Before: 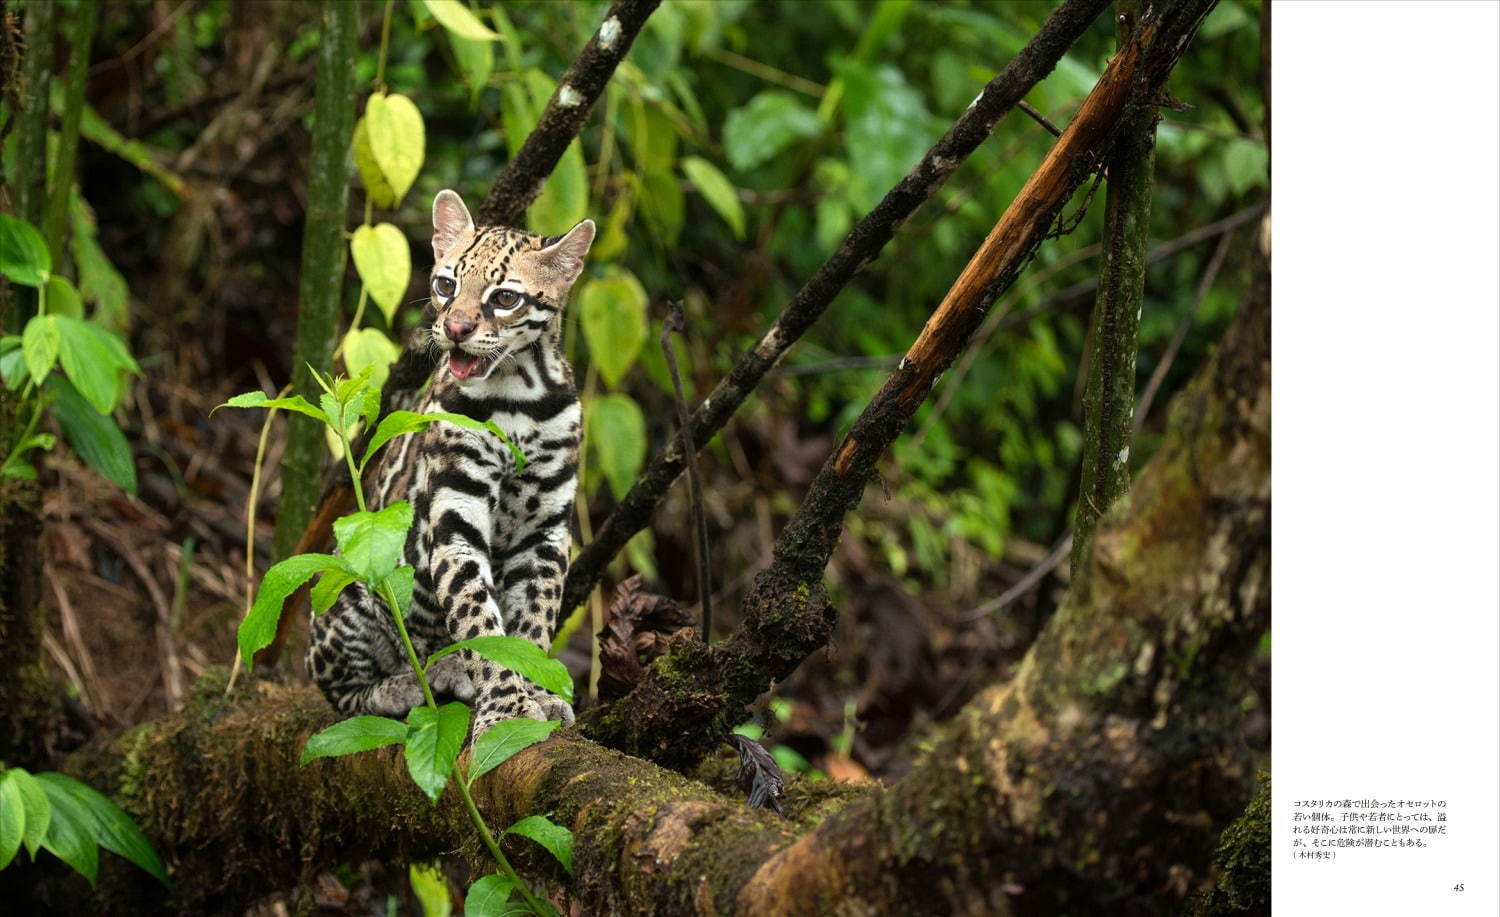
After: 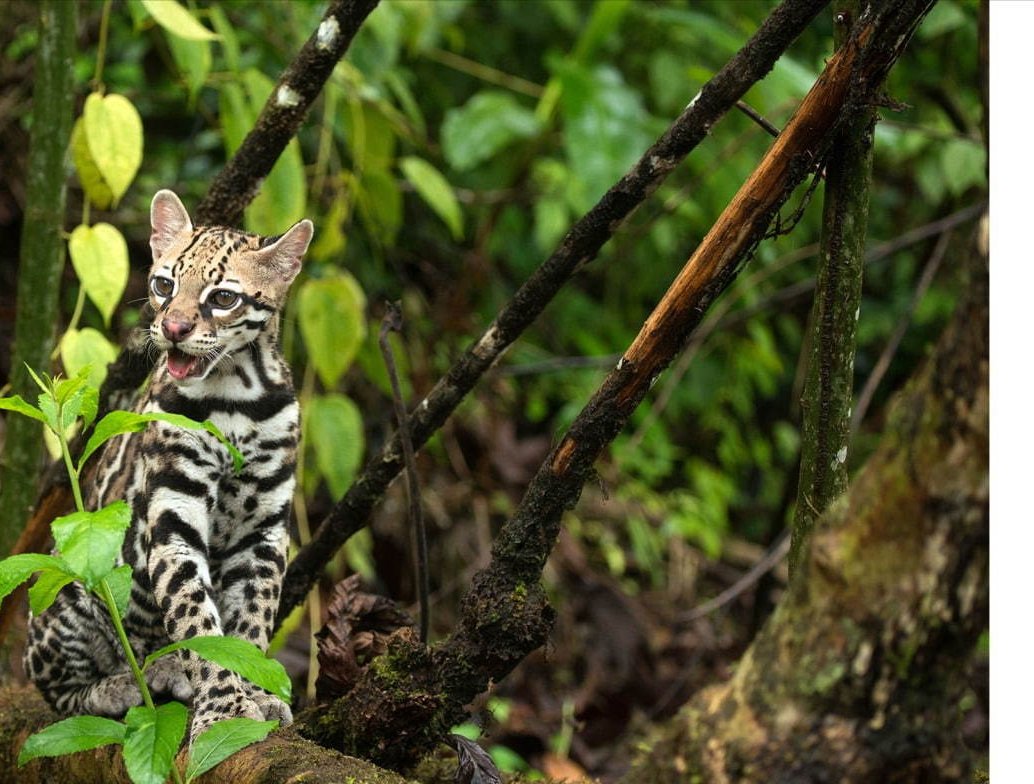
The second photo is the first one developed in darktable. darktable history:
crop: left 18.801%, right 12.262%, bottom 14.457%
